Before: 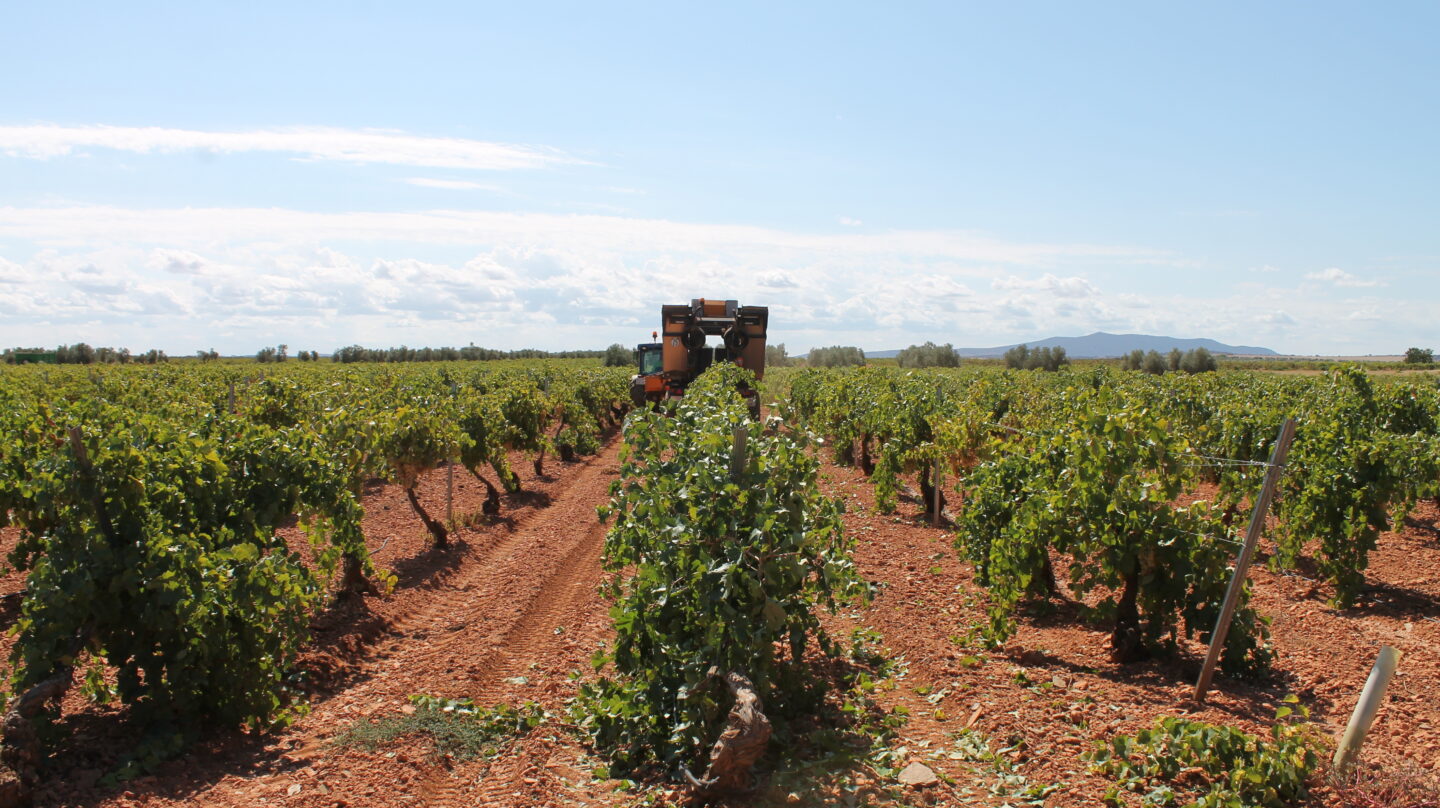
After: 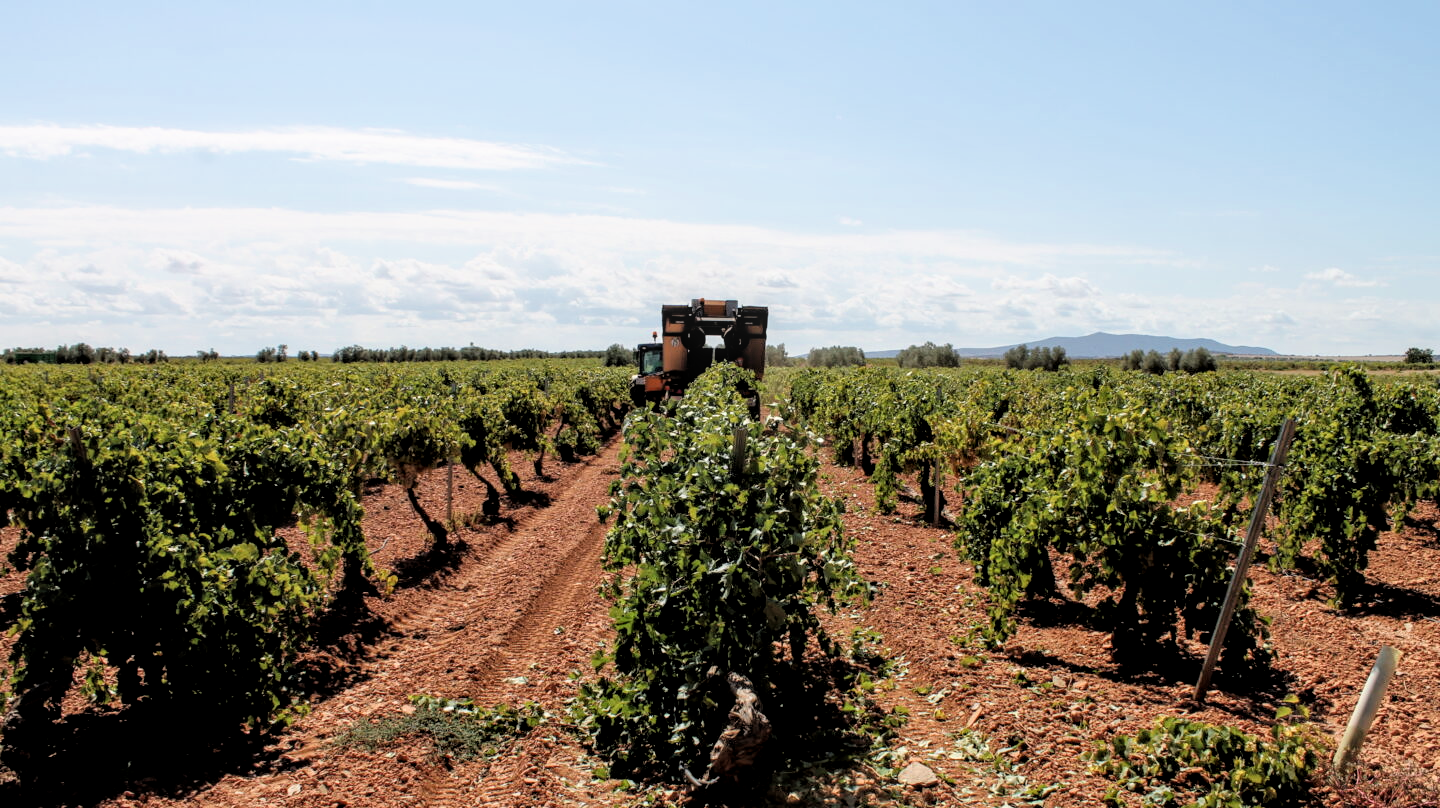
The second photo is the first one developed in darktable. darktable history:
filmic rgb: black relative exposure -3.72 EV, white relative exposure 2.77 EV, dynamic range scaling -5.32%, hardness 3.03
local contrast: detail 130%
